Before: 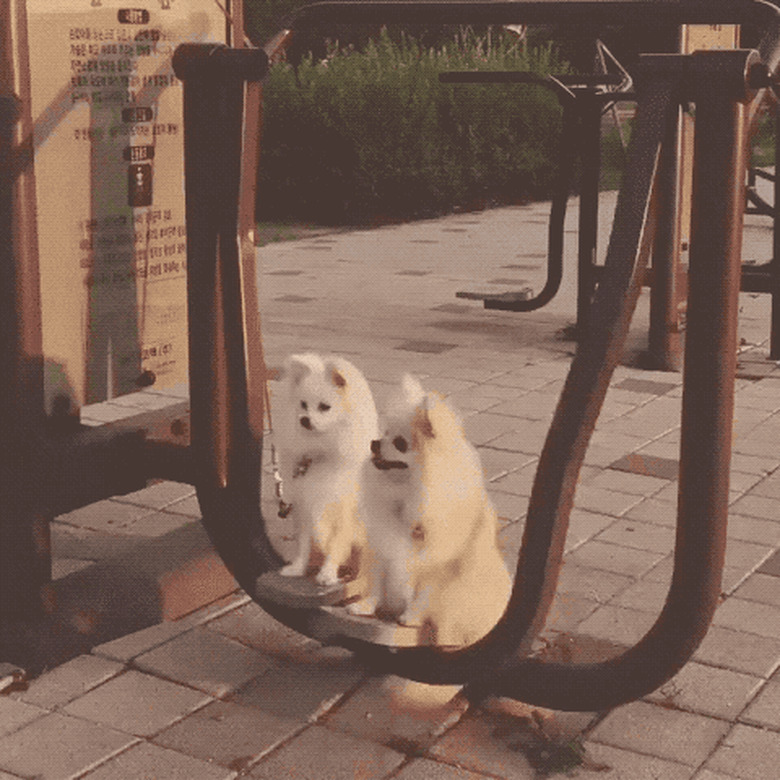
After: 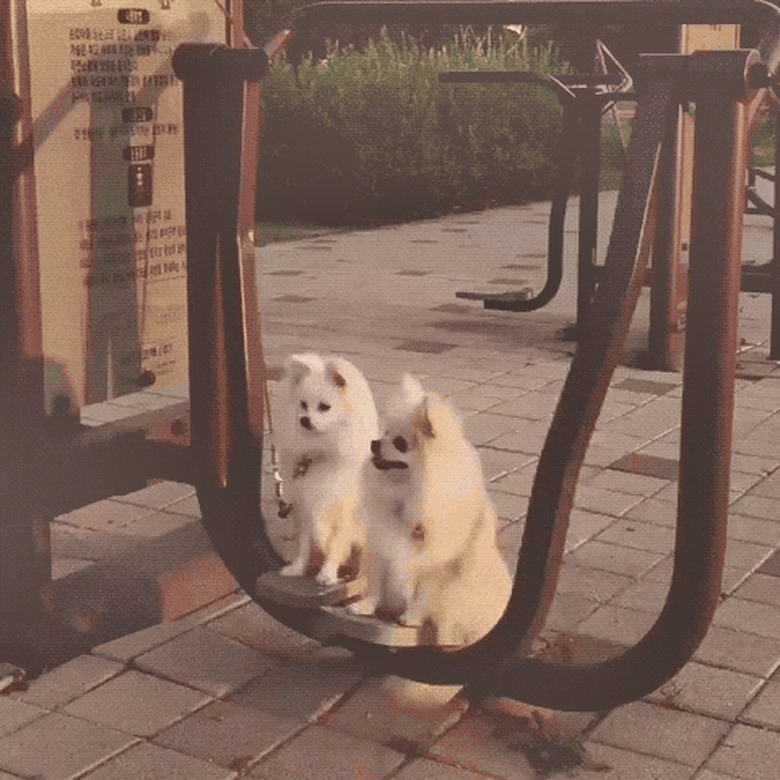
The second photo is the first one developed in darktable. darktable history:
color balance rgb: perceptual saturation grading › global saturation -3%
tone equalizer: -7 EV -0.63 EV, -6 EV 1 EV, -5 EV -0.45 EV, -4 EV 0.43 EV, -3 EV 0.41 EV, -2 EV 0.15 EV, -1 EV -0.15 EV, +0 EV -0.39 EV, smoothing diameter 25%, edges refinement/feathering 10, preserve details guided filter
shadows and highlights: soften with gaussian
